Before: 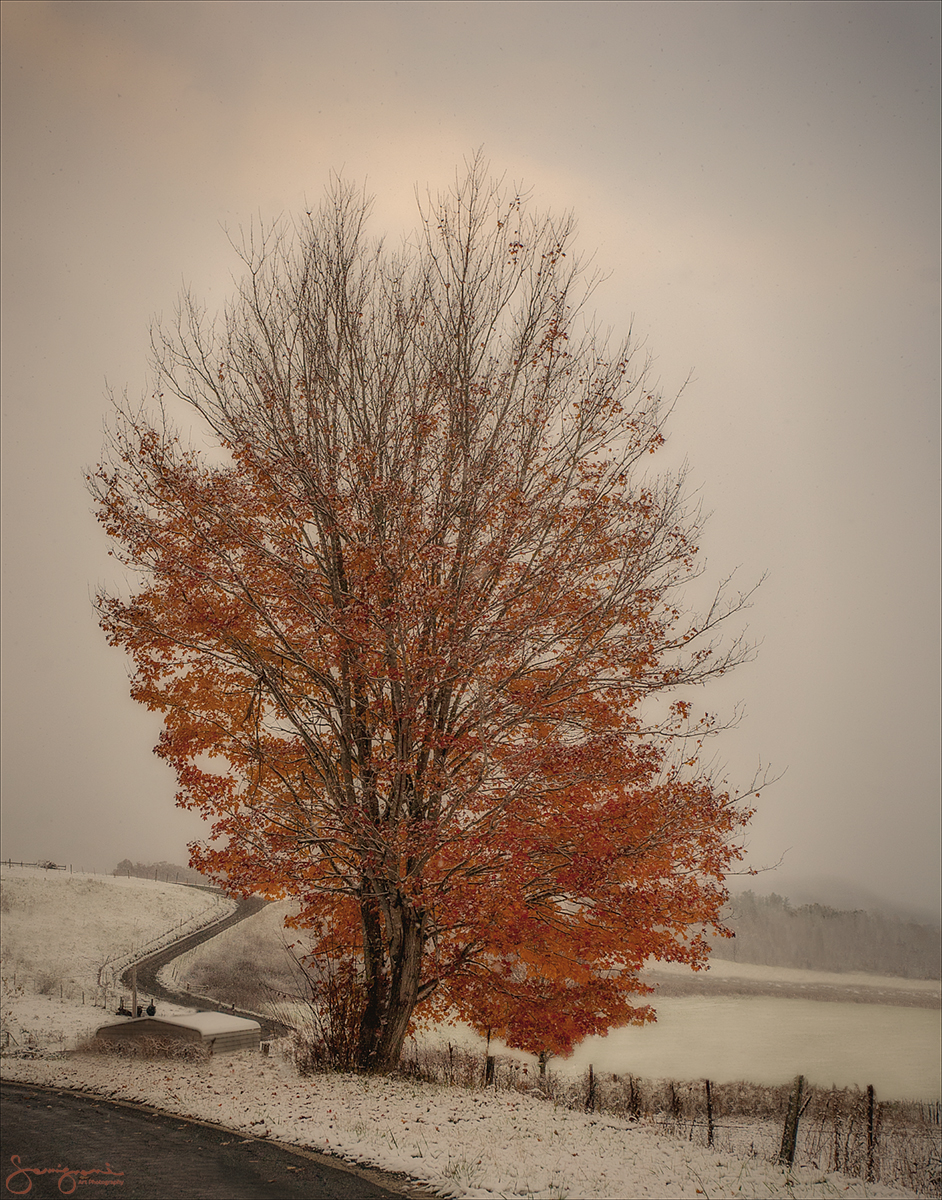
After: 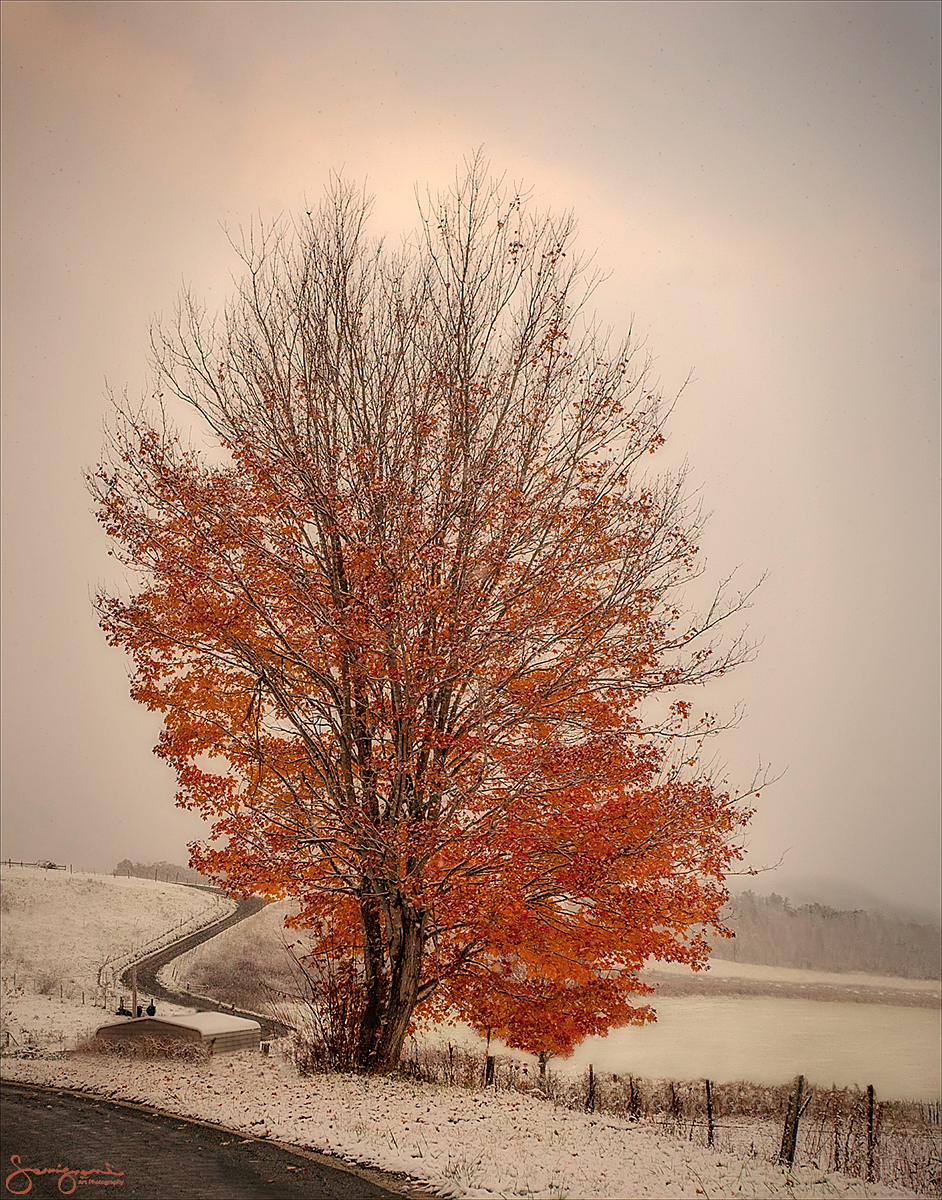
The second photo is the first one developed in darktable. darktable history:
sharpen: on, module defaults
exposure: exposure 0.3 EV, compensate highlight preservation false
